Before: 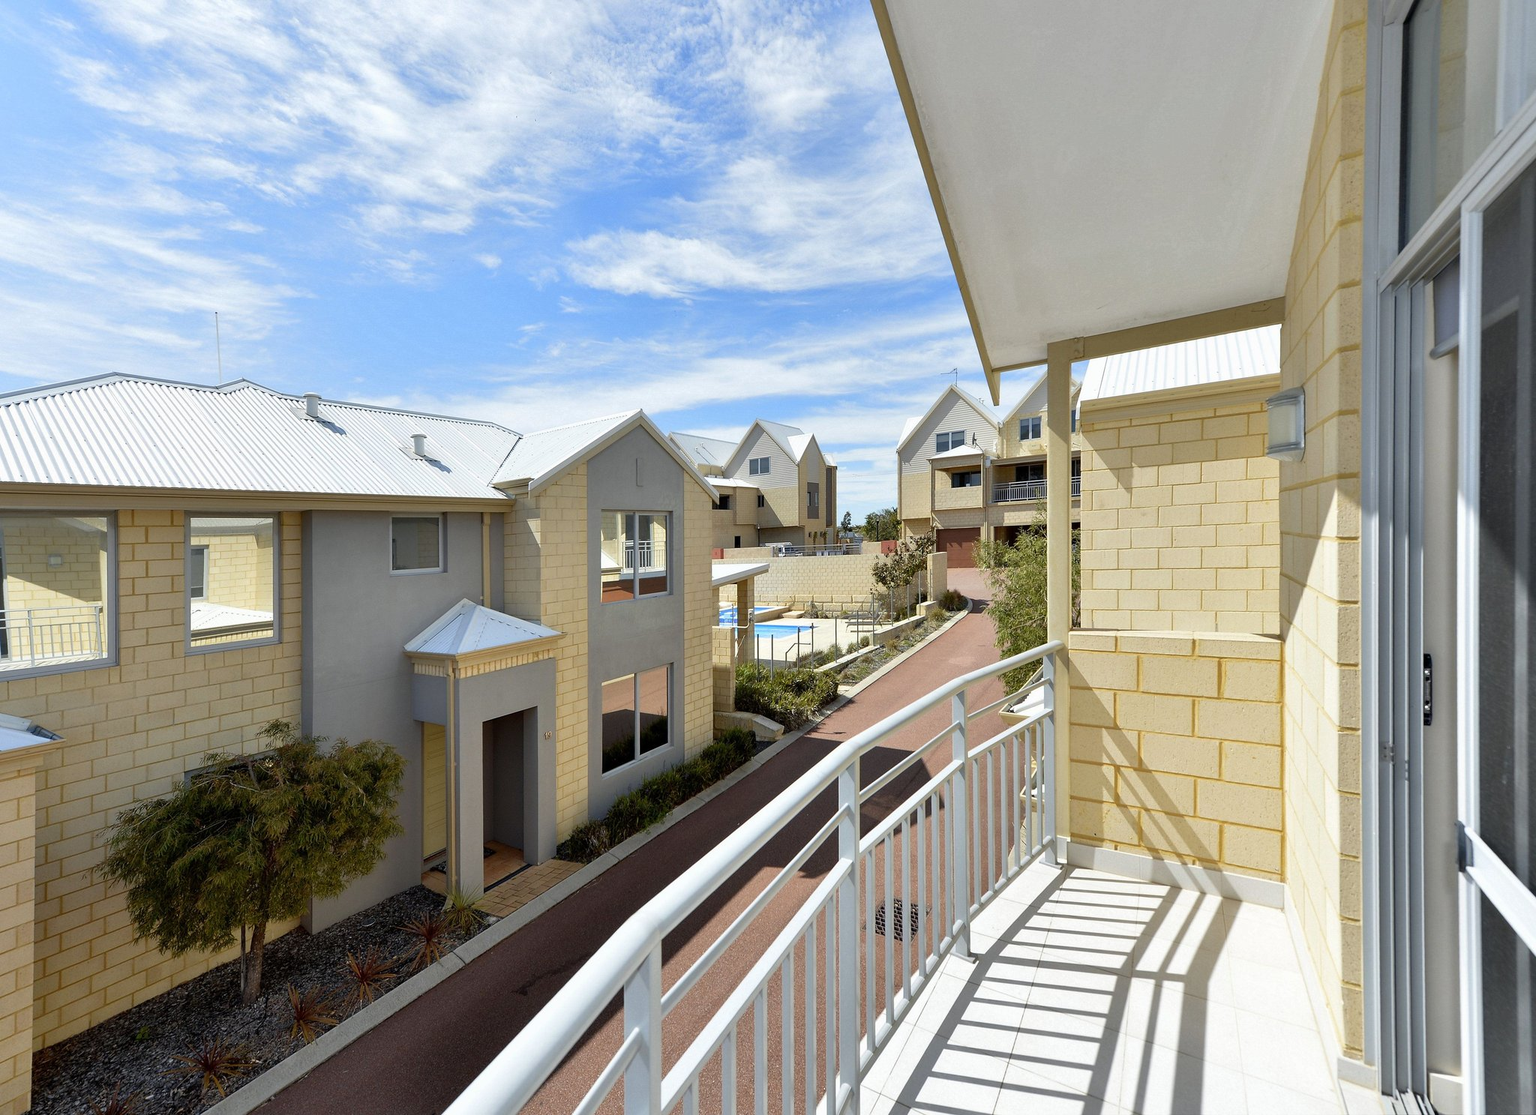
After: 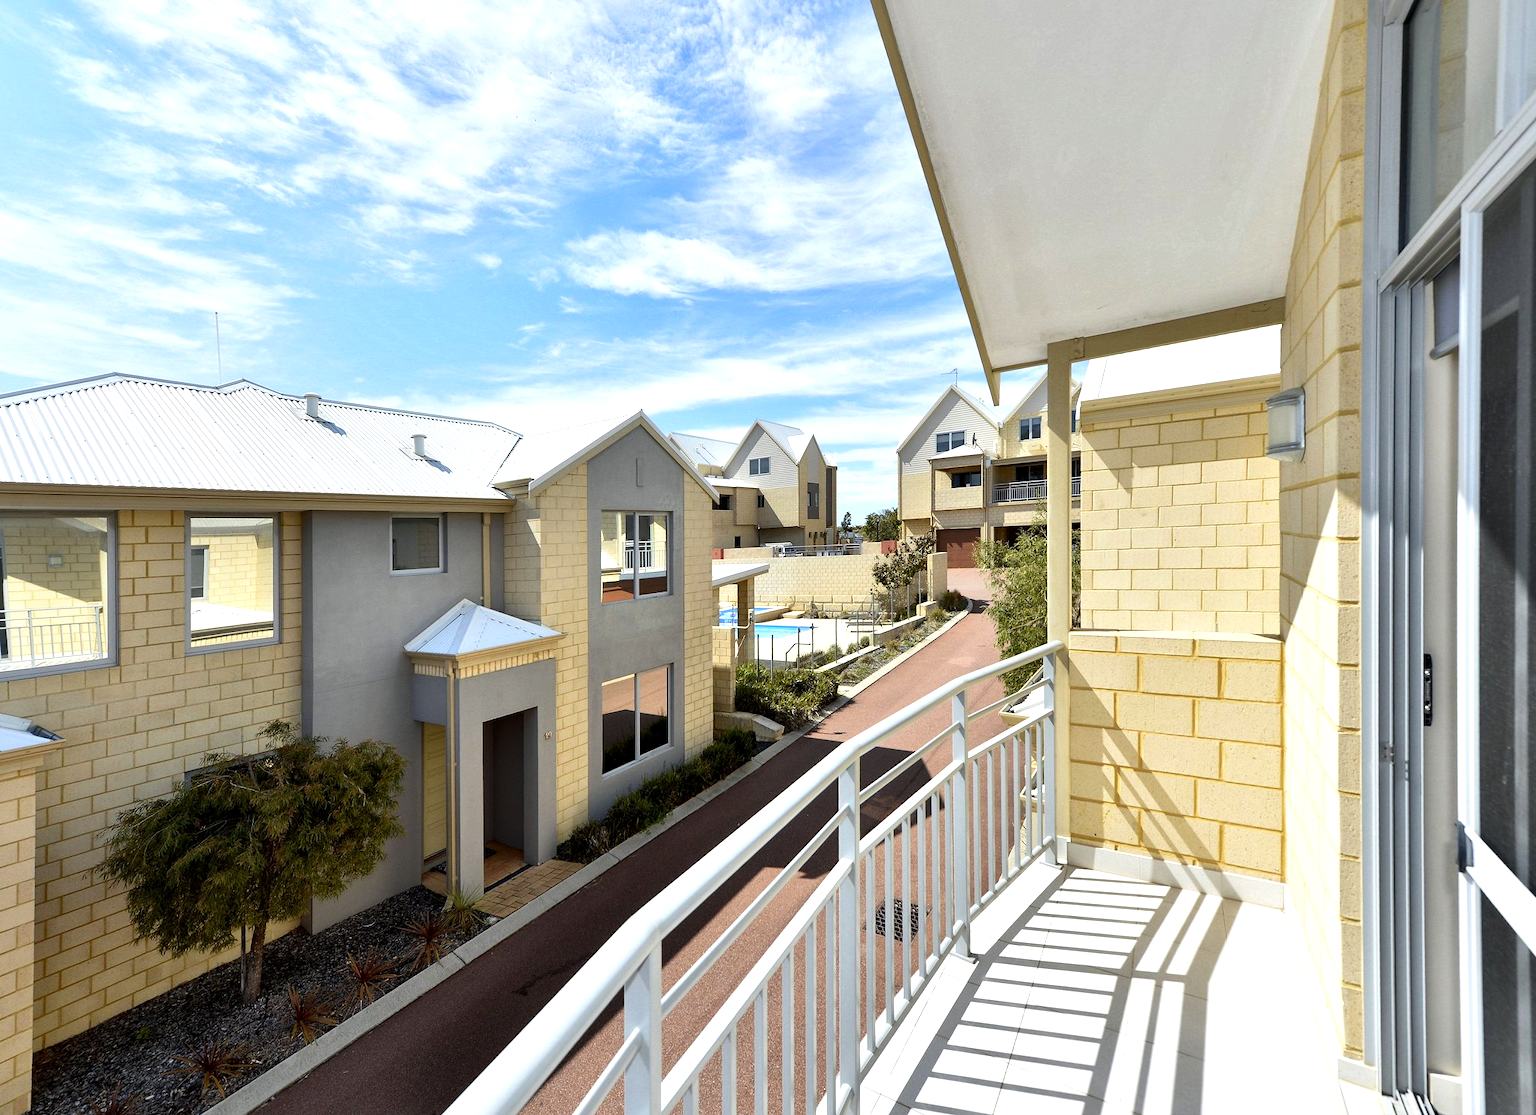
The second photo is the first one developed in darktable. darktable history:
contrast brightness saturation: contrast 0.1, brightness 0.03, saturation 0.09
tone equalizer: -8 EV -0.417 EV, -7 EV -0.389 EV, -6 EV -0.333 EV, -5 EV -0.222 EV, -3 EV 0.222 EV, -2 EV 0.333 EV, -1 EV 0.389 EV, +0 EV 0.417 EV, edges refinement/feathering 500, mask exposure compensation -1.57 EV, preserve details no
local contrast: mode bilateral grid, contrast 20, coarseness 50, detail 120%, midtone range 0.2
